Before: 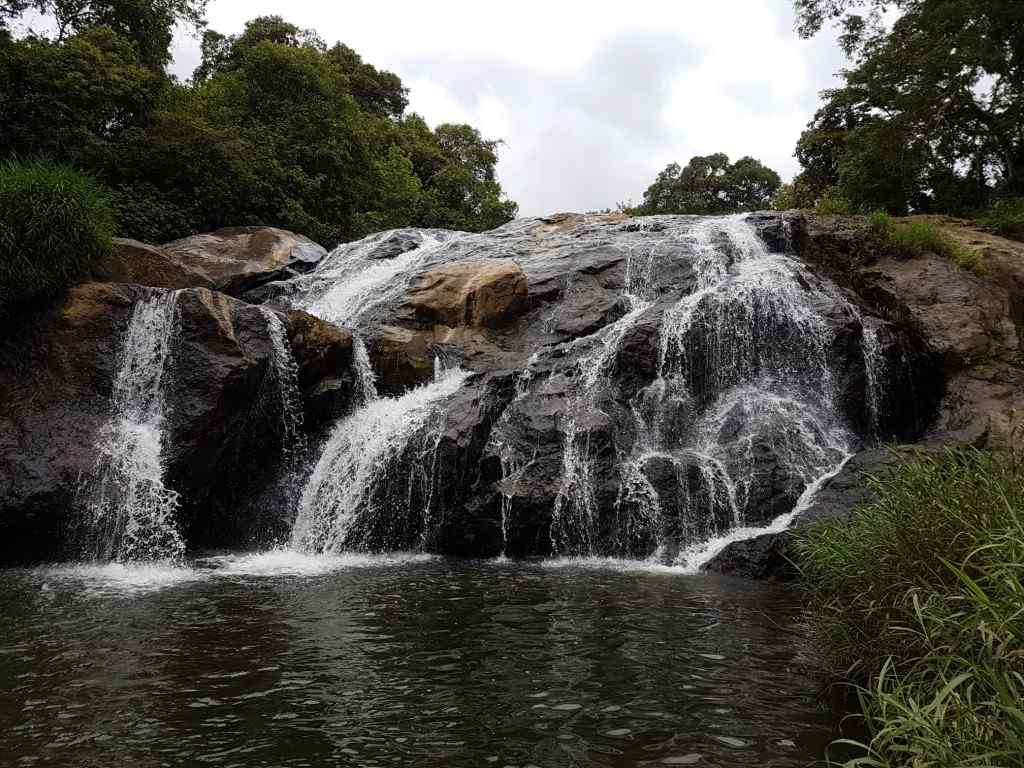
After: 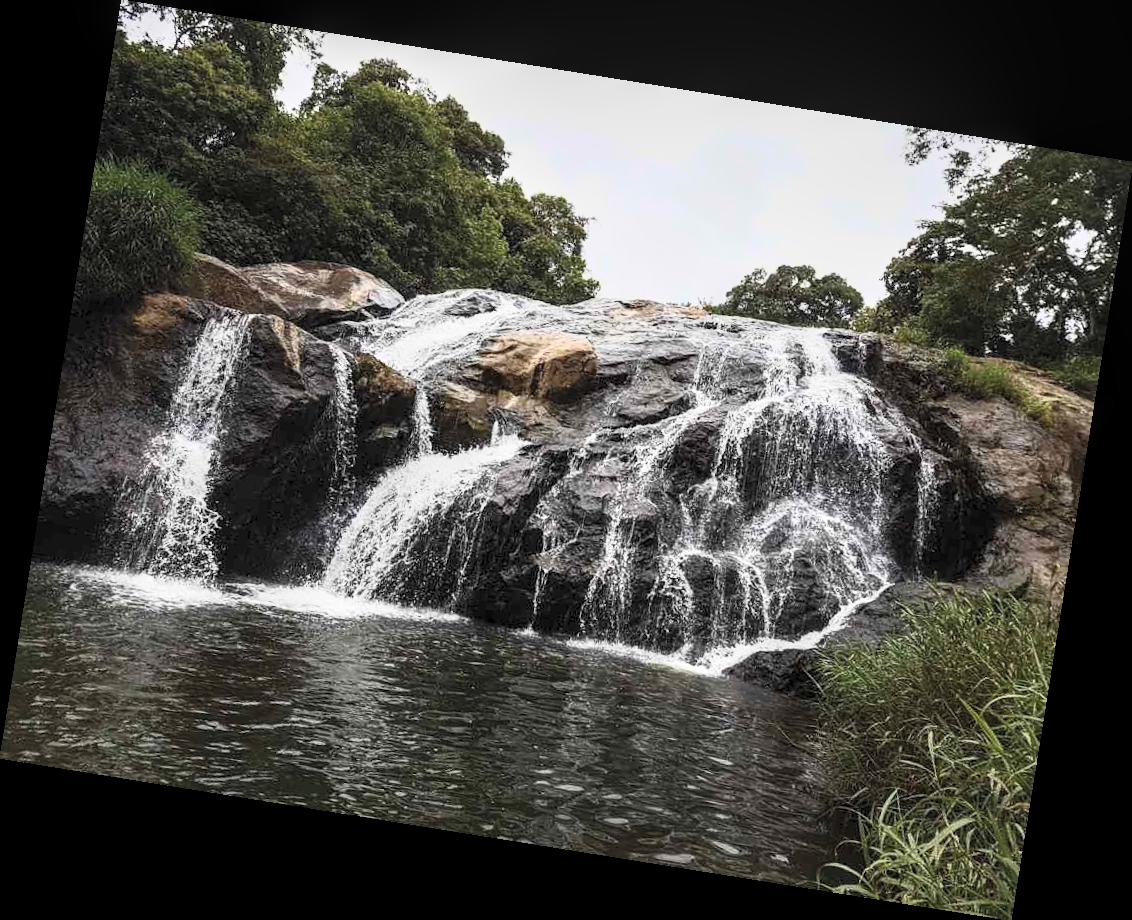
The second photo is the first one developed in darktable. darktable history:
rotate and perspective: rotation 9.12°, automatic cropping off
local contrast: on, module defaults
contrast brightness saturation: contrast 0.39, brightness 0.53
